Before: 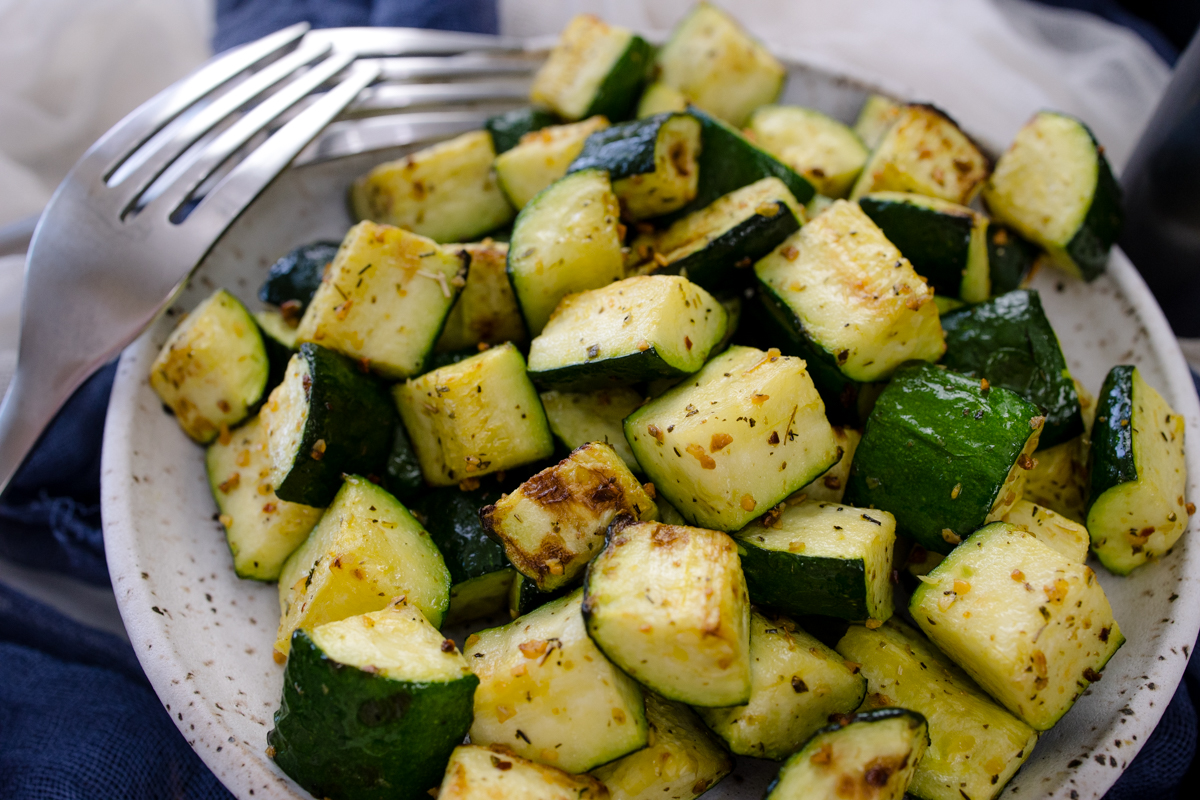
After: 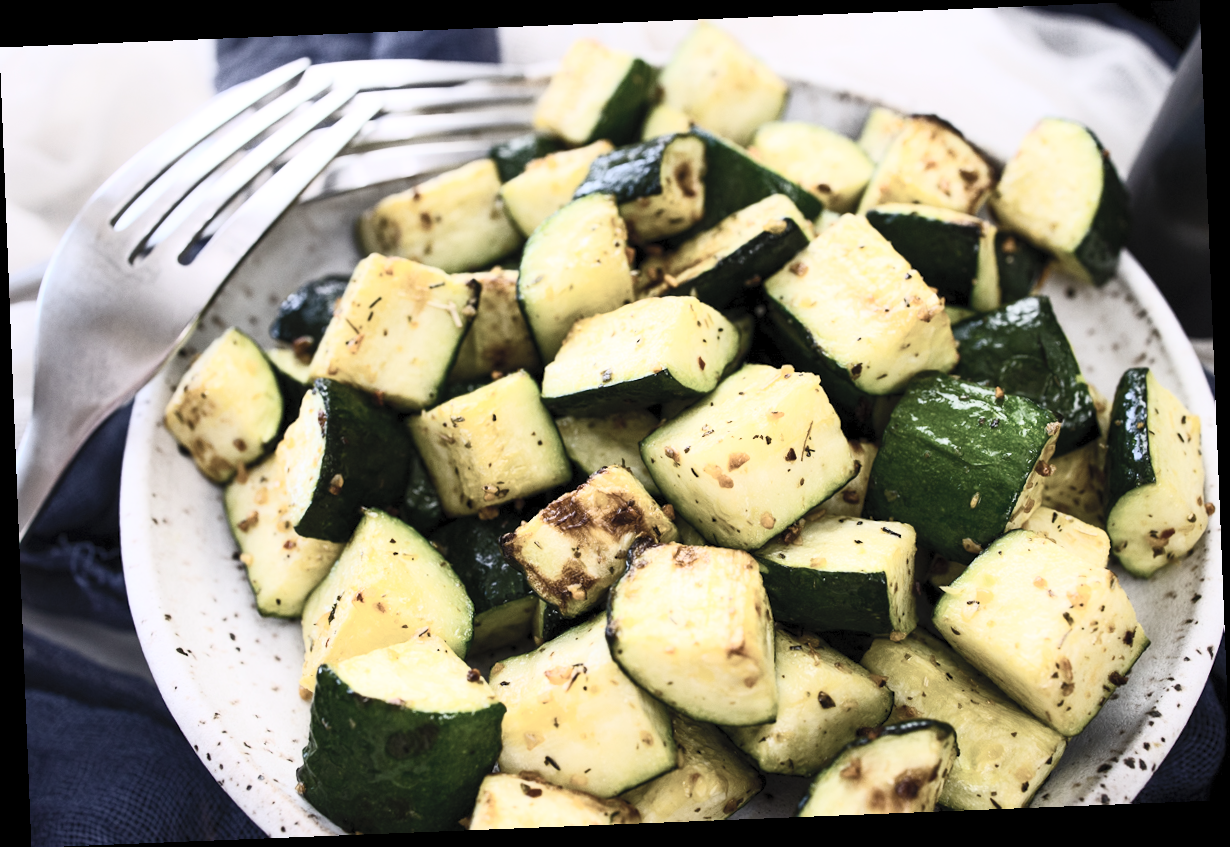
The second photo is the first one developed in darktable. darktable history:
rotate and perspective: rotation -2.29°, automatic cropping off
contrast brightness saturation: contrast 0.57, brightness 0.57, saturation -0.34
